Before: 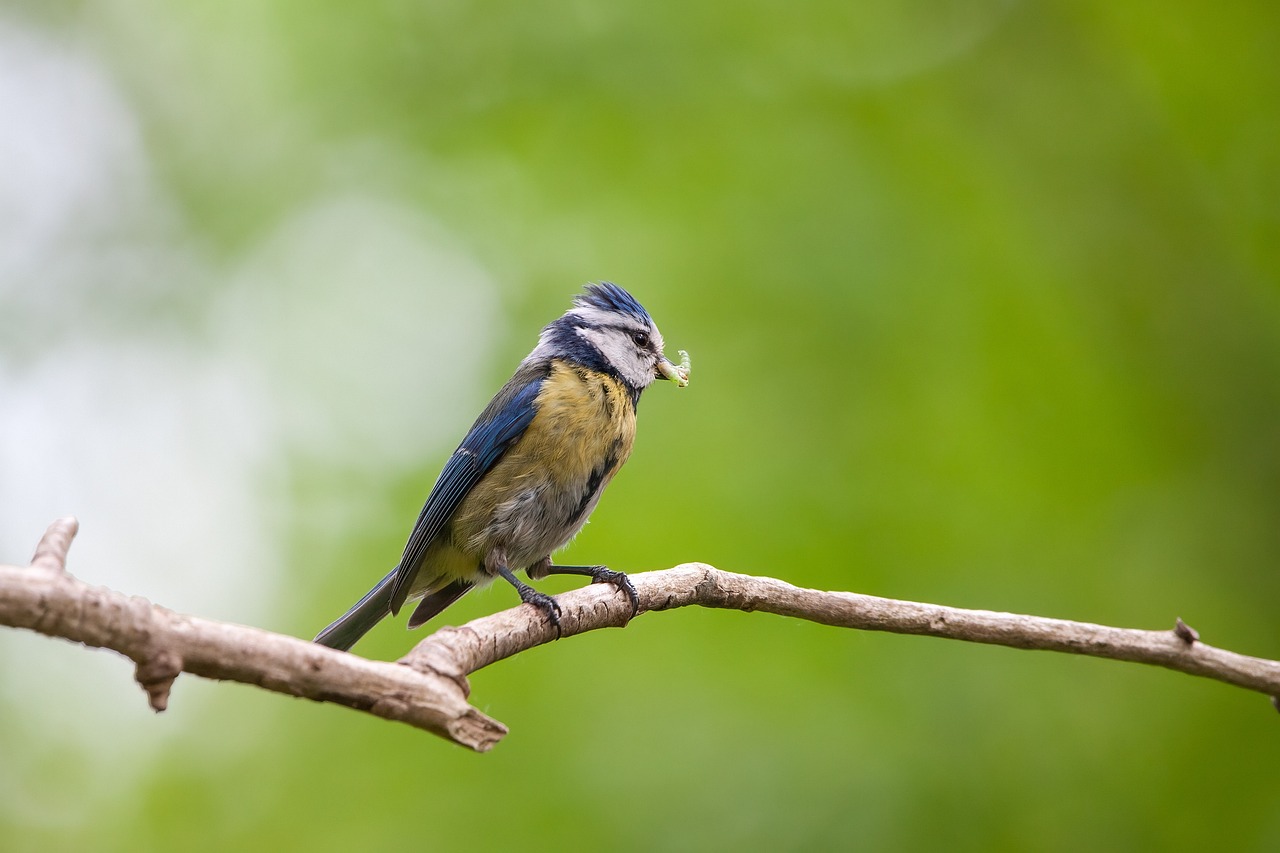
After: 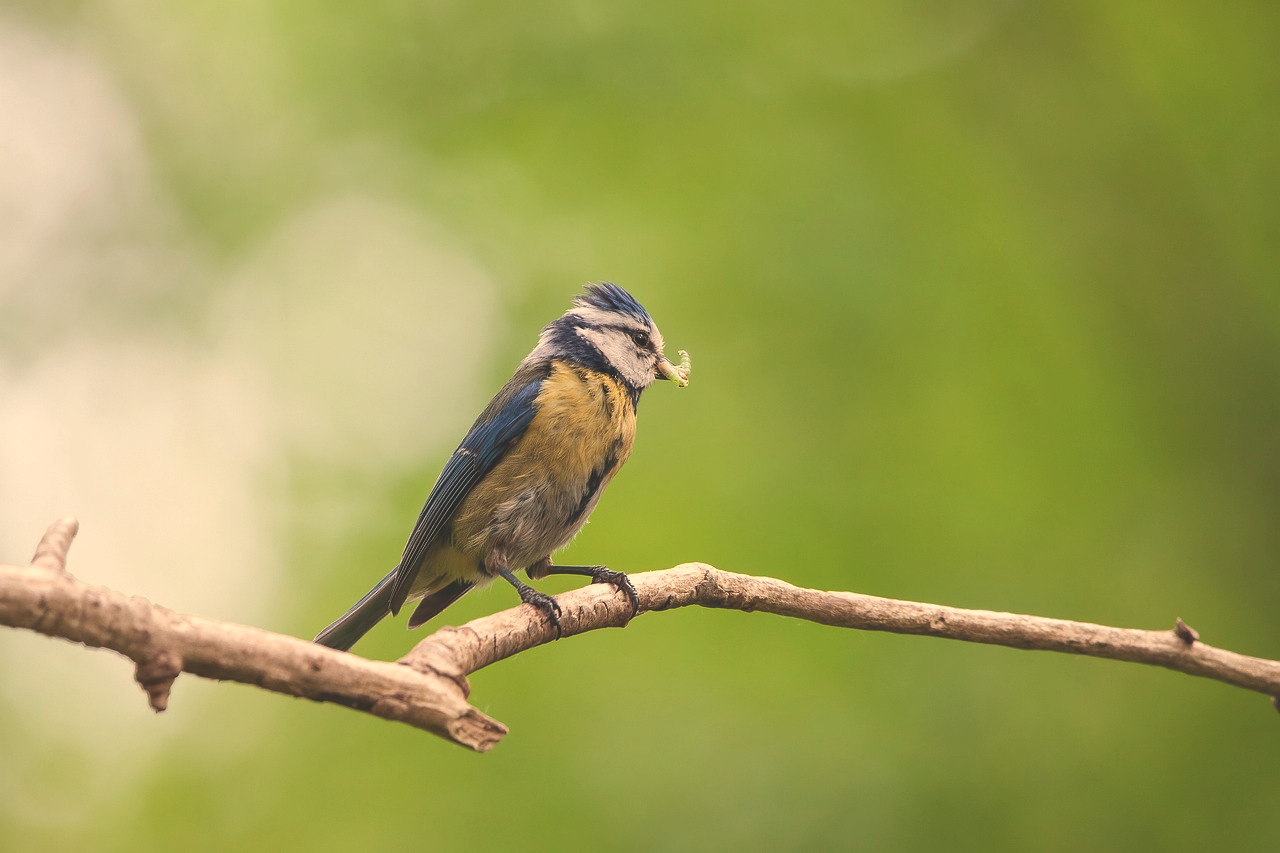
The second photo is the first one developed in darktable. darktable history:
white balance: red 1.123, blue 0.83
exposure: black level correction -0.025, exposure -0.117 EV, compensate highlight preservation false
